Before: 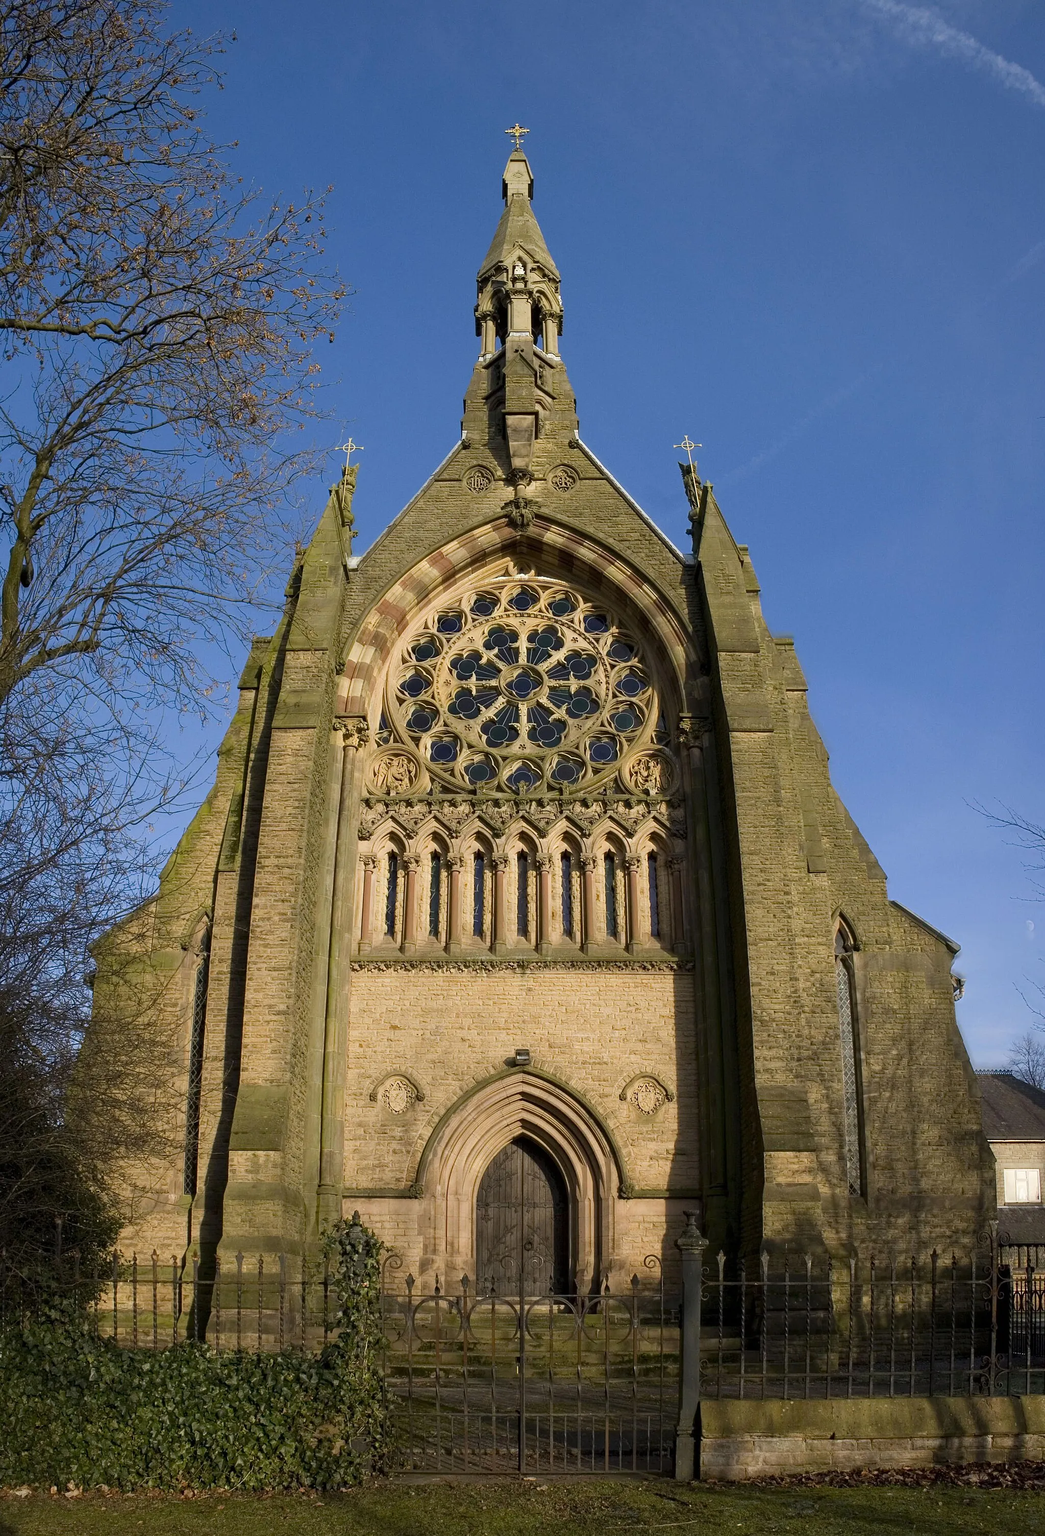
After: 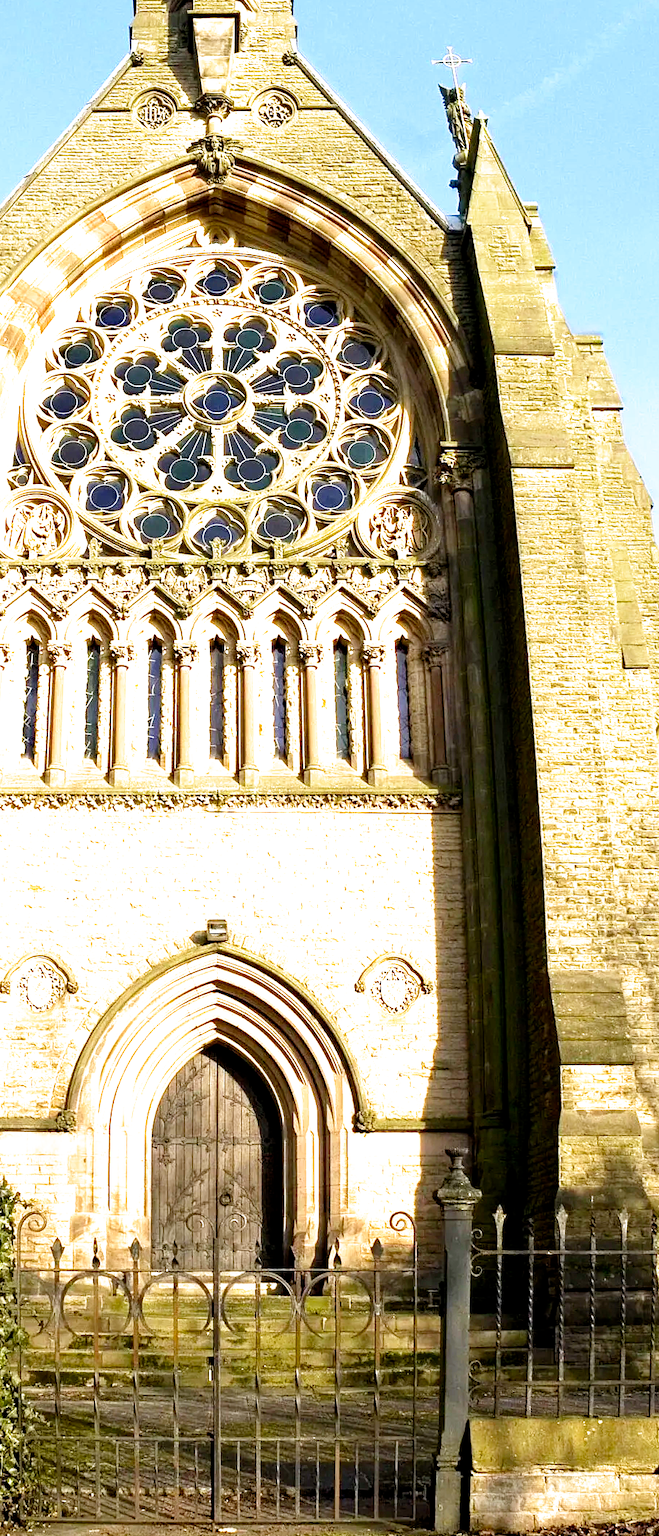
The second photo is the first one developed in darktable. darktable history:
white balance: emerald 1
exposure: exposure 2 EV, compensate exposure bias true, compensate highlight preservation false
filmic rgb: black relative exposure -6.3 EV, white relative exposure 2.8 EV, threshold 3 EV, target black luminance 0%, hardness 4.6, latitude 67.35%, contrast 1.292, shadows ↔ highlights balance -3.5%, preserve chrominance no, color science v4 (2020), contrast in shadows soft, enable highlight reconstruction true
crop: left 35.432%, top 26.233%, right 20.145%, bottom 3.432%
